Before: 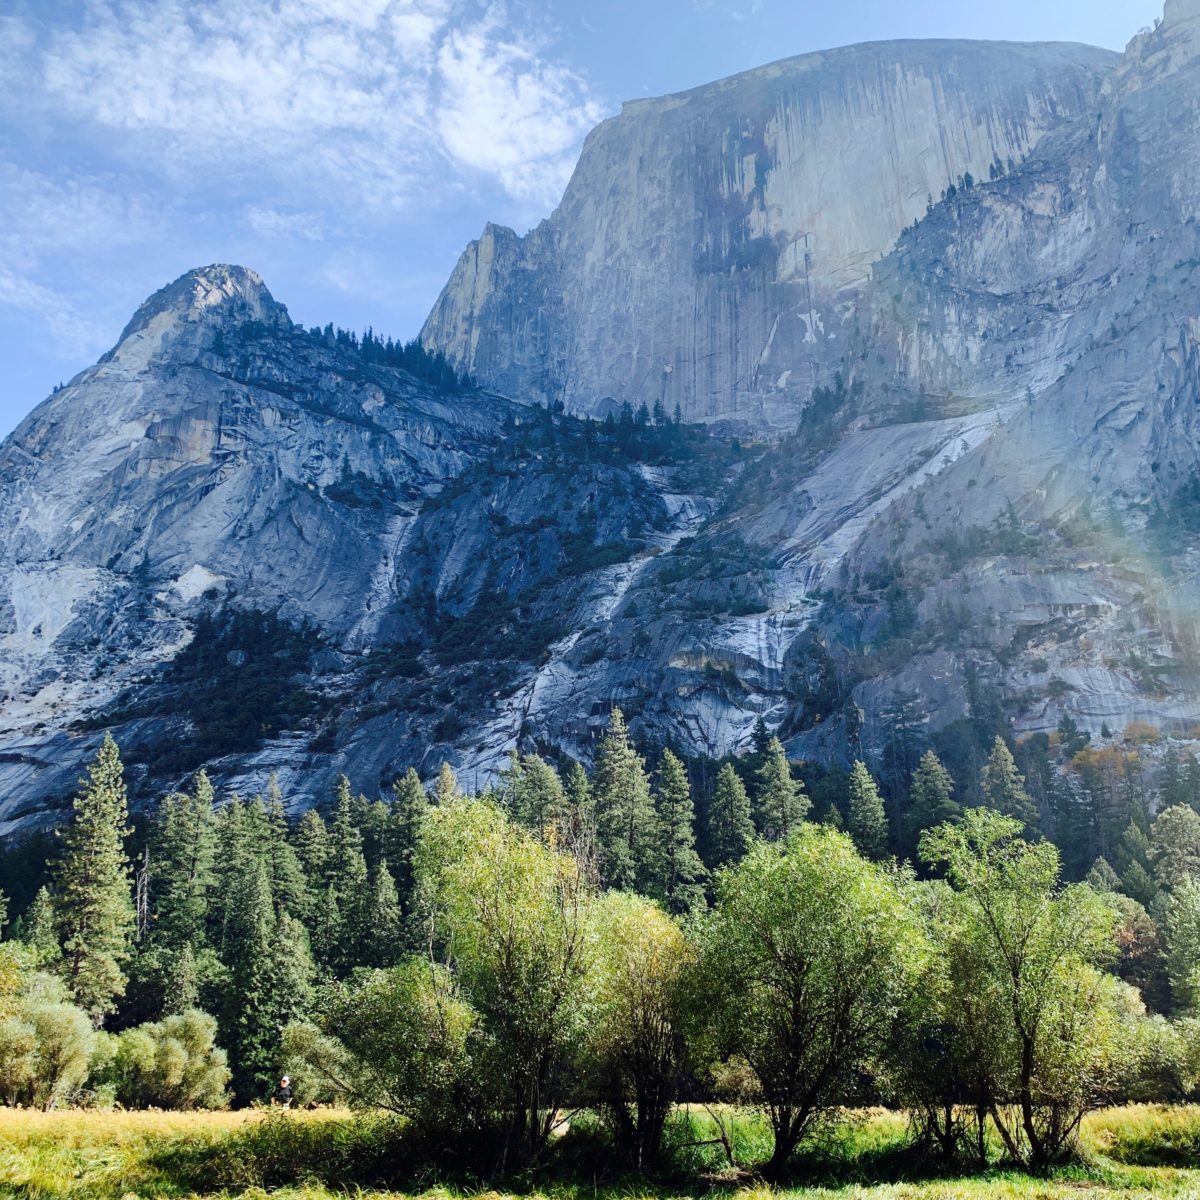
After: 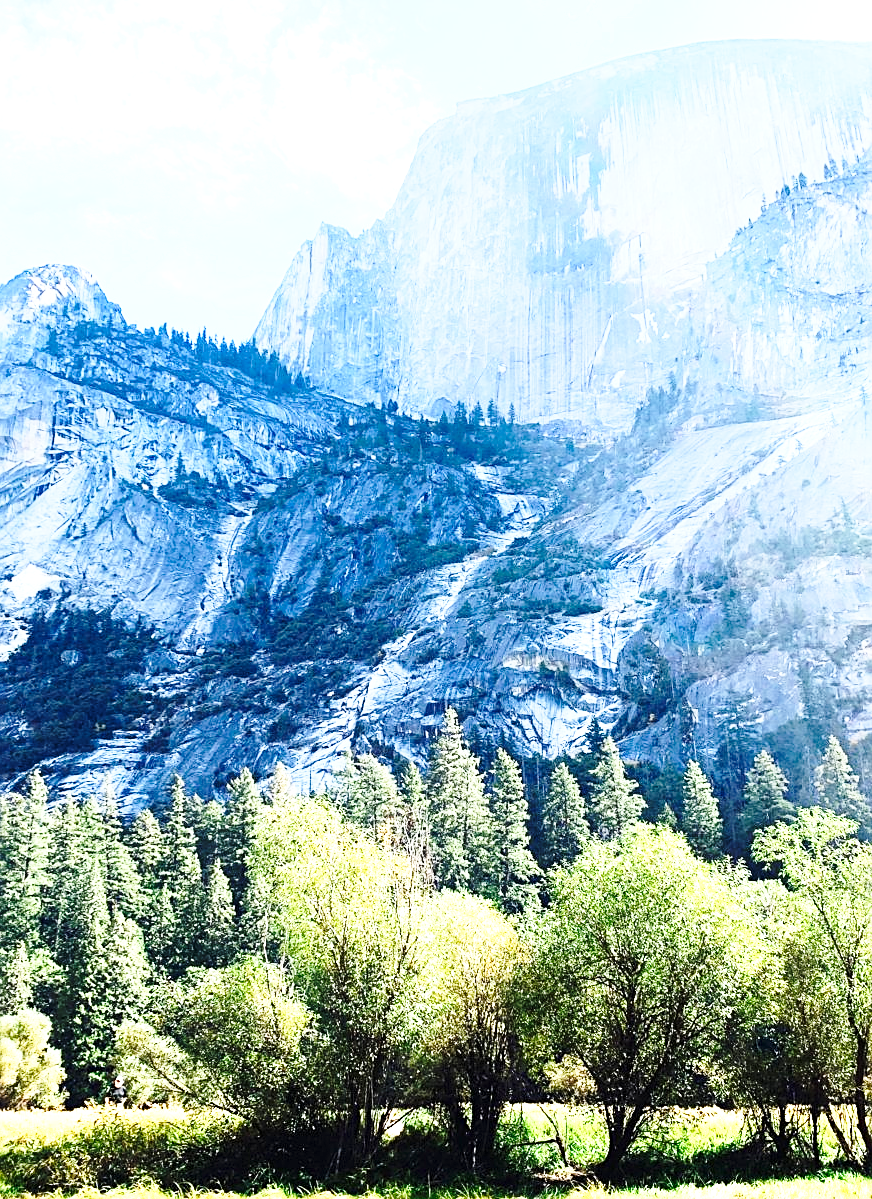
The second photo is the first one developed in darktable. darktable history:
base curve: curves: ch0 [(0, 0) (0.028, 0.03) (0.121, 0.232) (0.46, 0.748) (0.859, 0.968) (1, 1)], preserve colors none
sharpen: on, module defaults
exposure: black level correction 0, exposure 1 EV, compensate exposure bias true, compensate highlight preservation false
shadows and highlights: shadows -1.02, highlights 41.21
crop: left 13.911%, top 0%, right 13.399%
